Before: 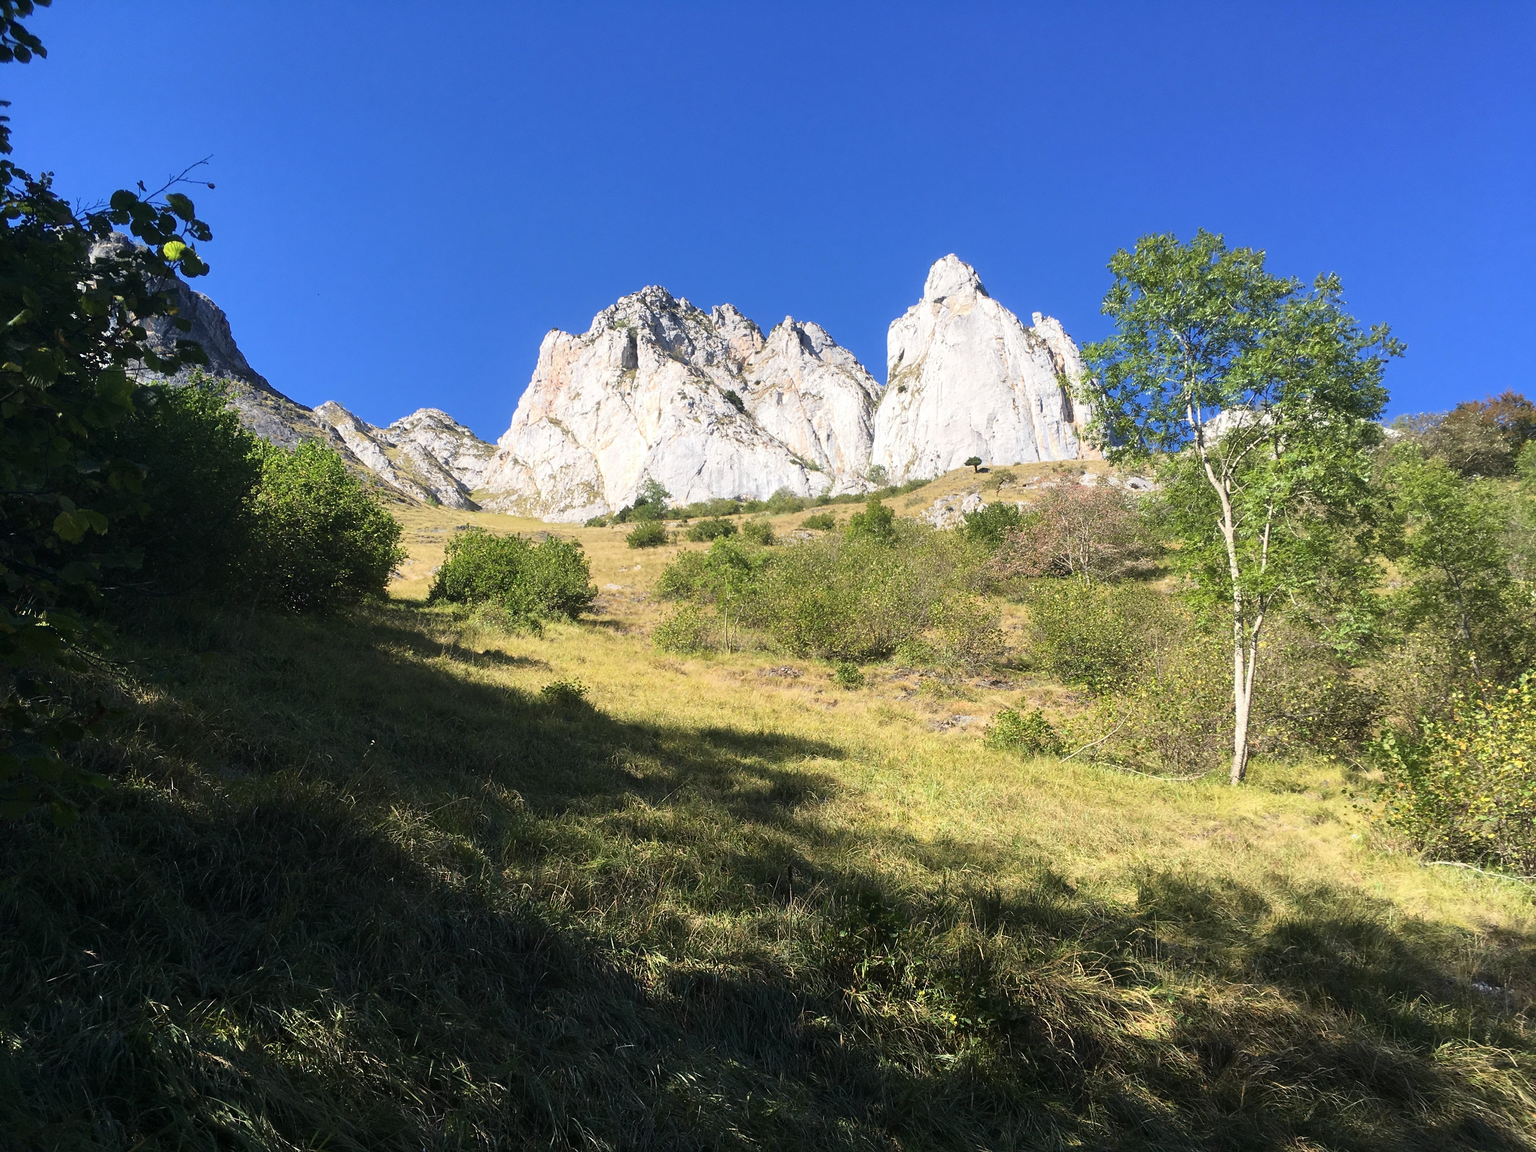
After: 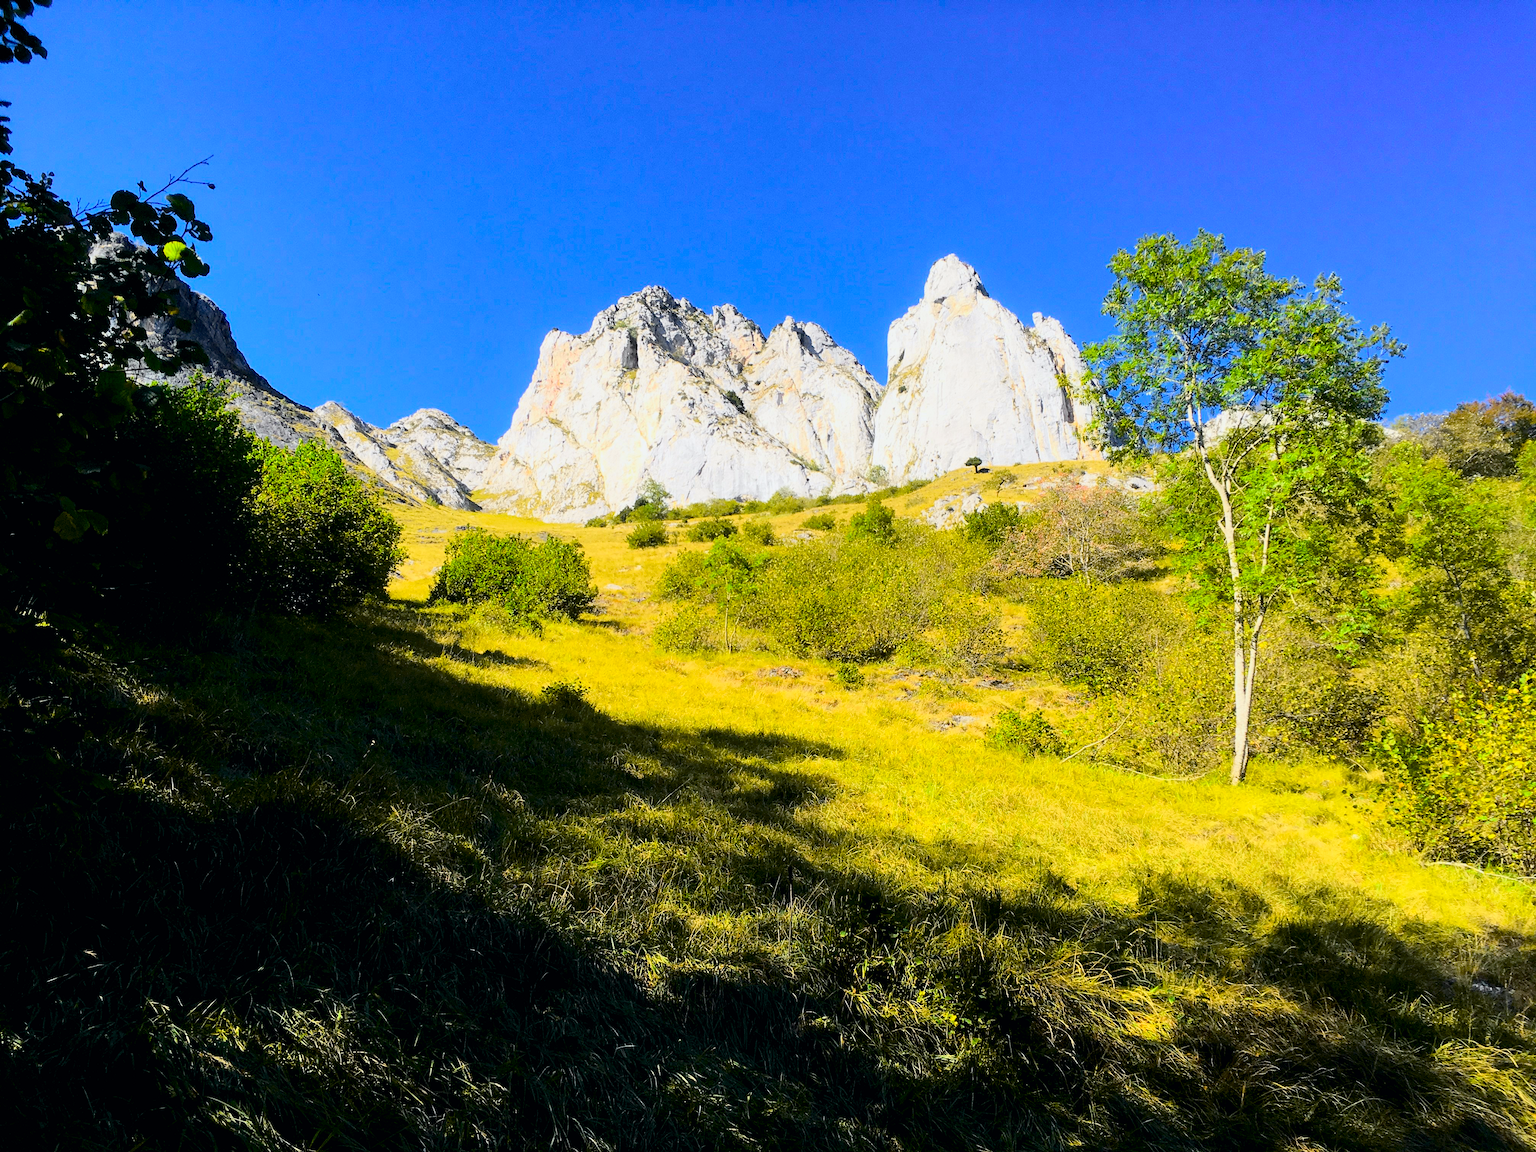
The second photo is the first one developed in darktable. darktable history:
tone curve: curves: ch0 [(0, 0) (0.11, 0.081) (0.256, 0.259) (0.398, 0.475) (0.498, 0.611) (0.65, 0.757) (0.835, 0.883) (1, 0.961)]; ch1 [(0, 0) (0.346, 0.307) (0.408, 0.369) (0.453, 0.457) (0.482, 0.479) (0.502, 0.498) (0.521, 0.51) (0.553, 0.554) (0.618, 0.65) (0.693, 0.727) (1, 1)]; ch2 [(0, 0) (0.358, 0.362) (0.434, 0.46) (0.485, 0.494) (0.5, 0.494) (0.511, 0.508) (0.537, 0.55) (0.579, 0.599) (0.621, 0.693) (1, 1)], color space Lab, independent channels, preserve colors none
color balance rgb: power › hue 311.61°, global offset › luminance -0.861%, perceptual saturation grading › global saturation 39.606%
